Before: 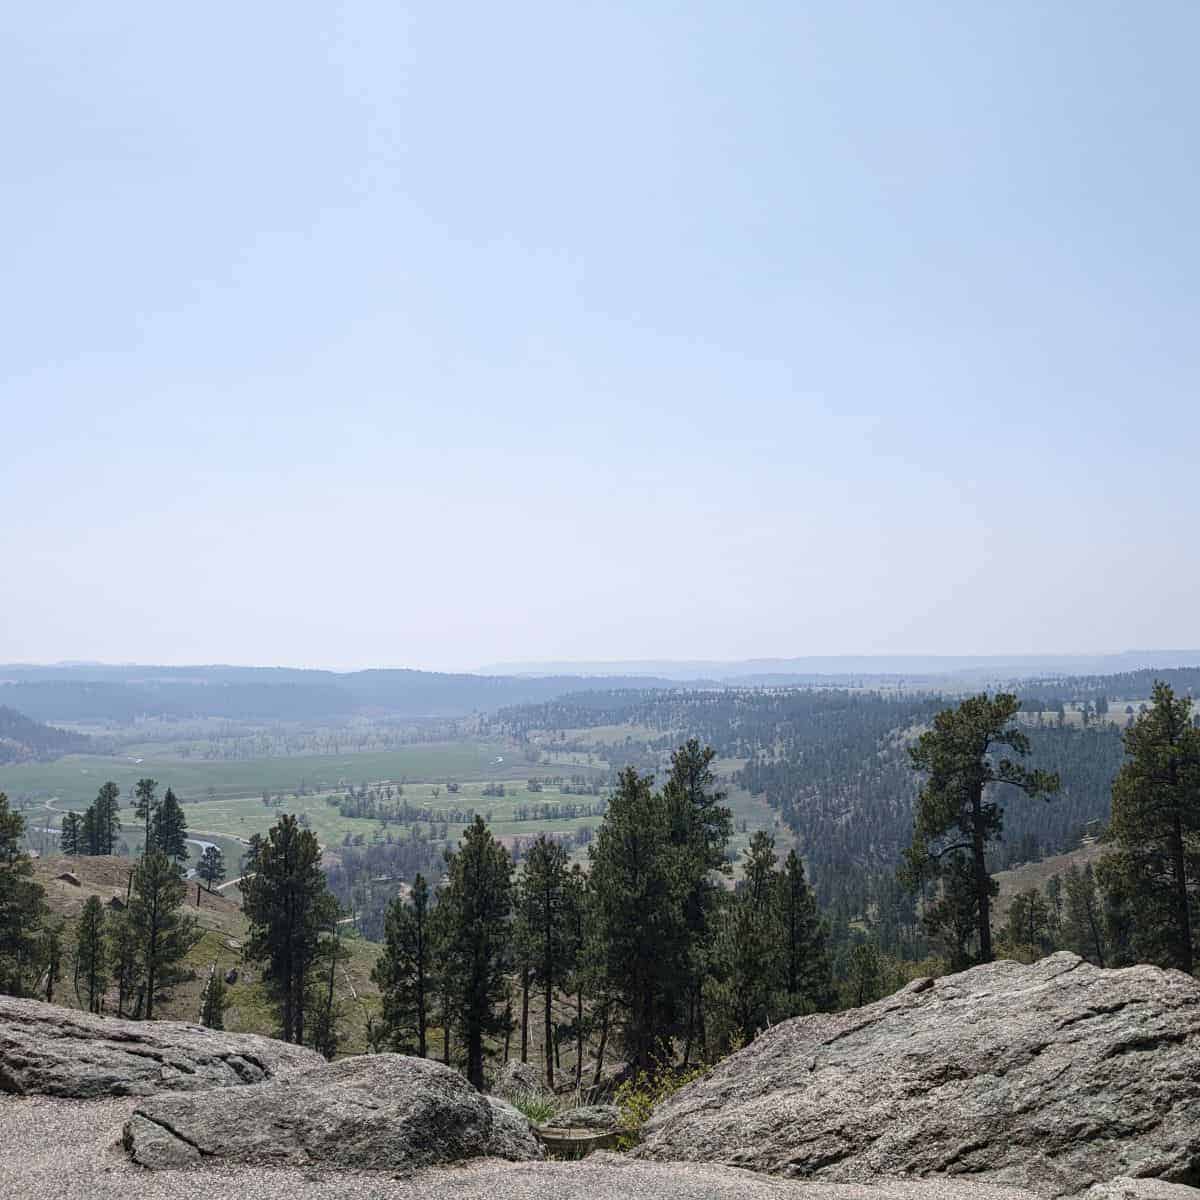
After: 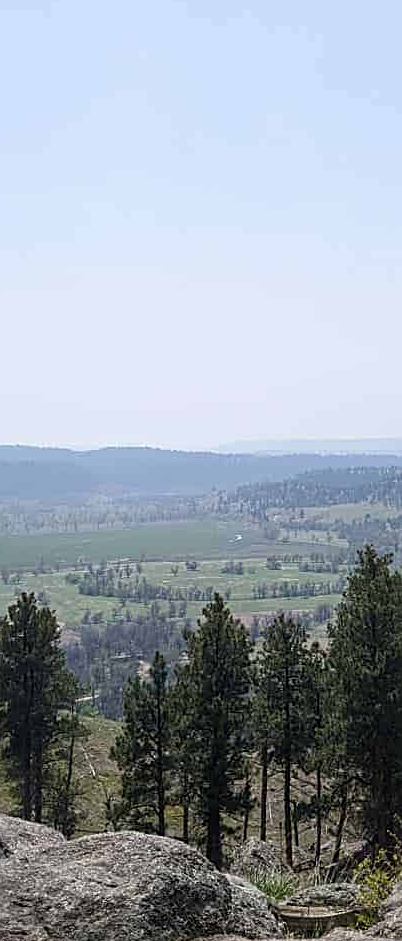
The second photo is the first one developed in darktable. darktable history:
sharpen: on, module defaults
crop and rotate: left 21.77%, top 18.528%, right 44.676%, bottom 2.997%
